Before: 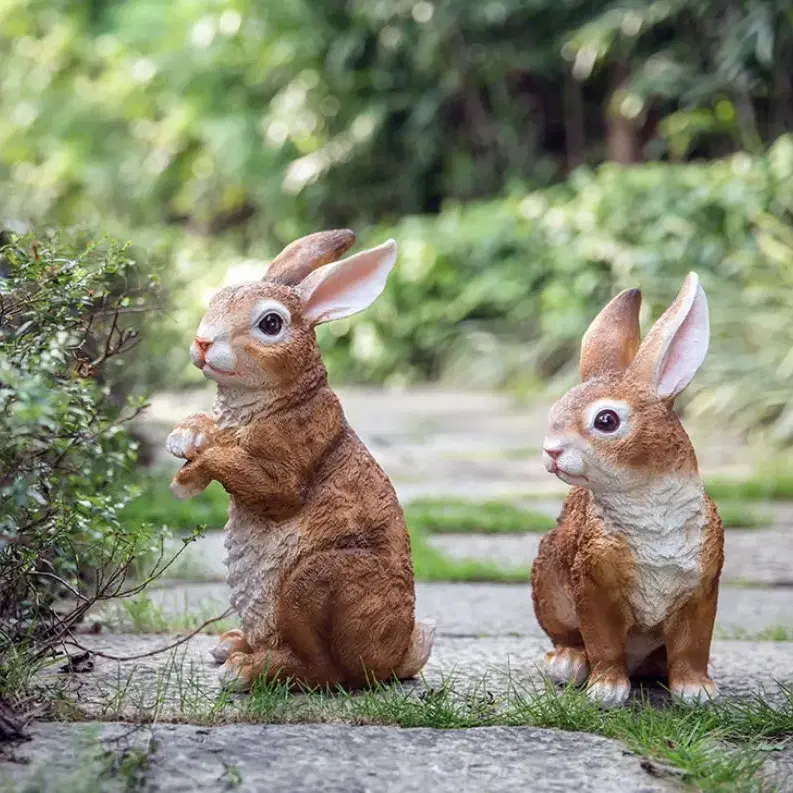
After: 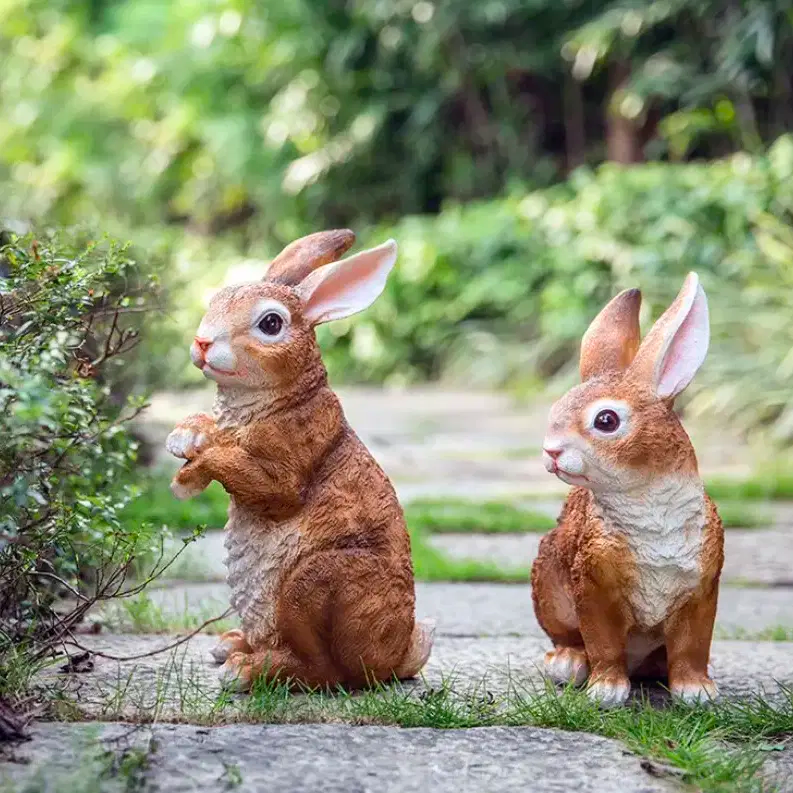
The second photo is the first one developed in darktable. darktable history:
contrast brightness saturation: contrast 0.102, brightness 0.038, saturation 0.088
